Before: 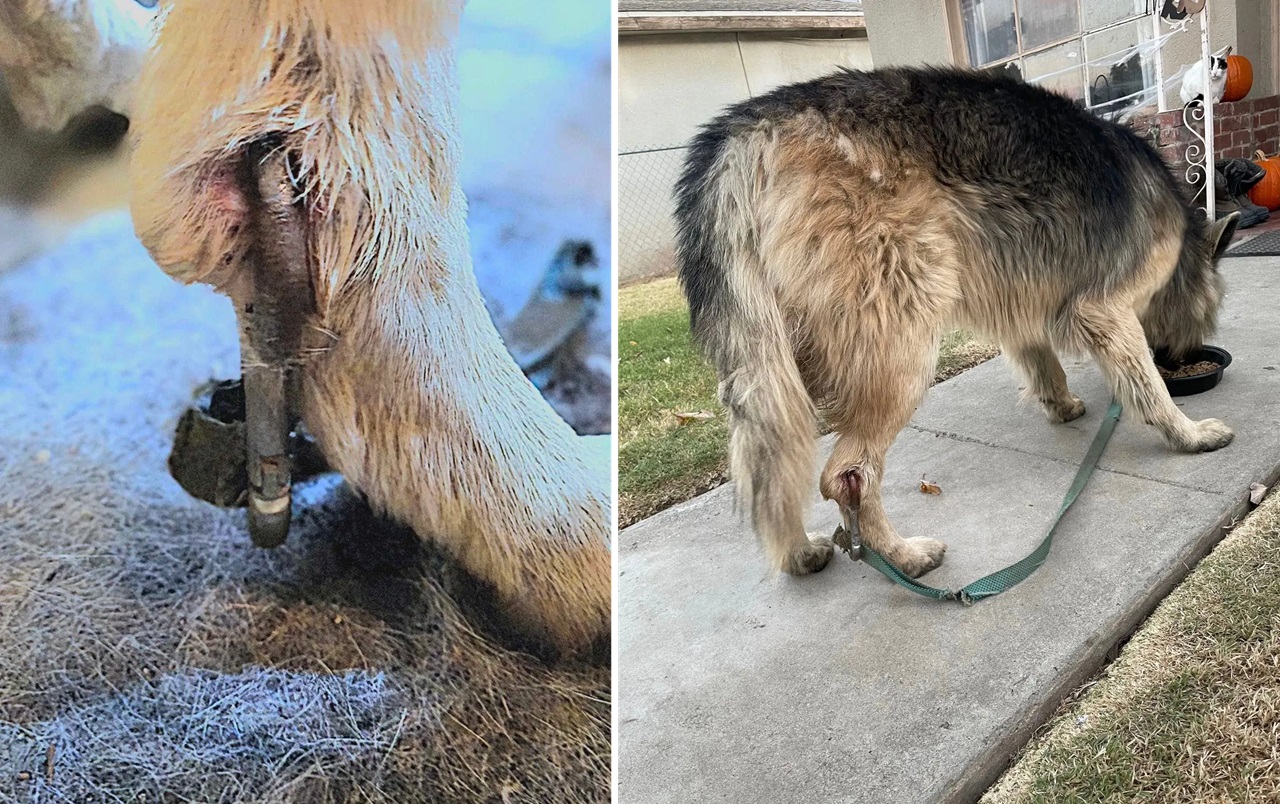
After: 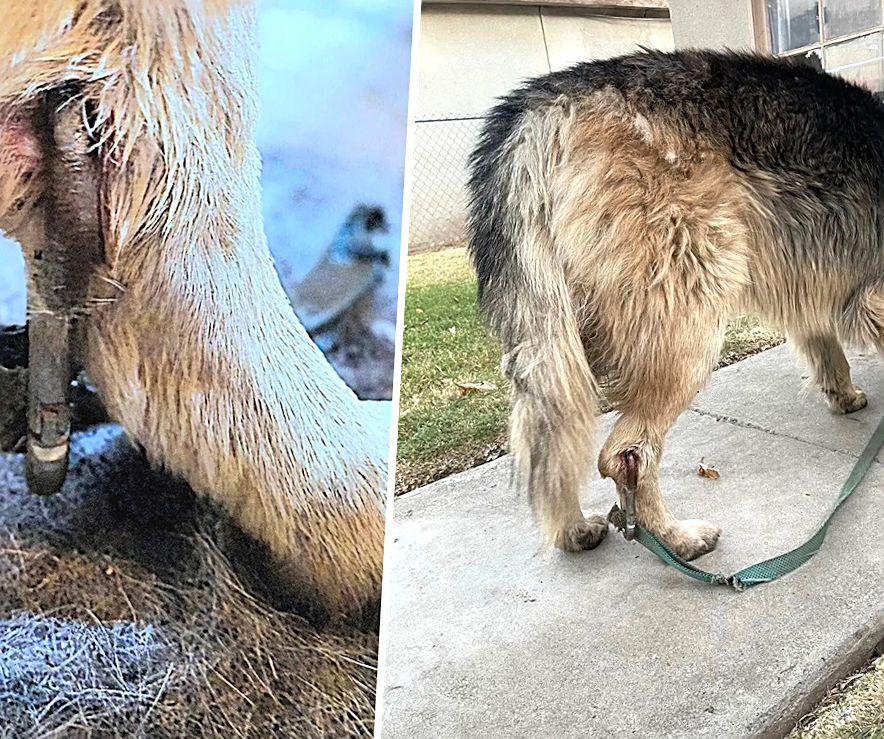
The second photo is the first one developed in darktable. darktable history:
sharpen: on, module defaults
crop and rotate: angle -3.15°, left 14.163%, top 0.033%, right 10.835%, bottom 0.016%
tone equalizer: -8 EV -0.447 EV, -7 EV -0.364 EV, -6 EV -0.369 EV, -5 EV -0.226 EV, -3 EV 0.256 EV, -2 EV 0.358 EV, -1 EV 0.372 EV, +0 EV 0.441 EV
